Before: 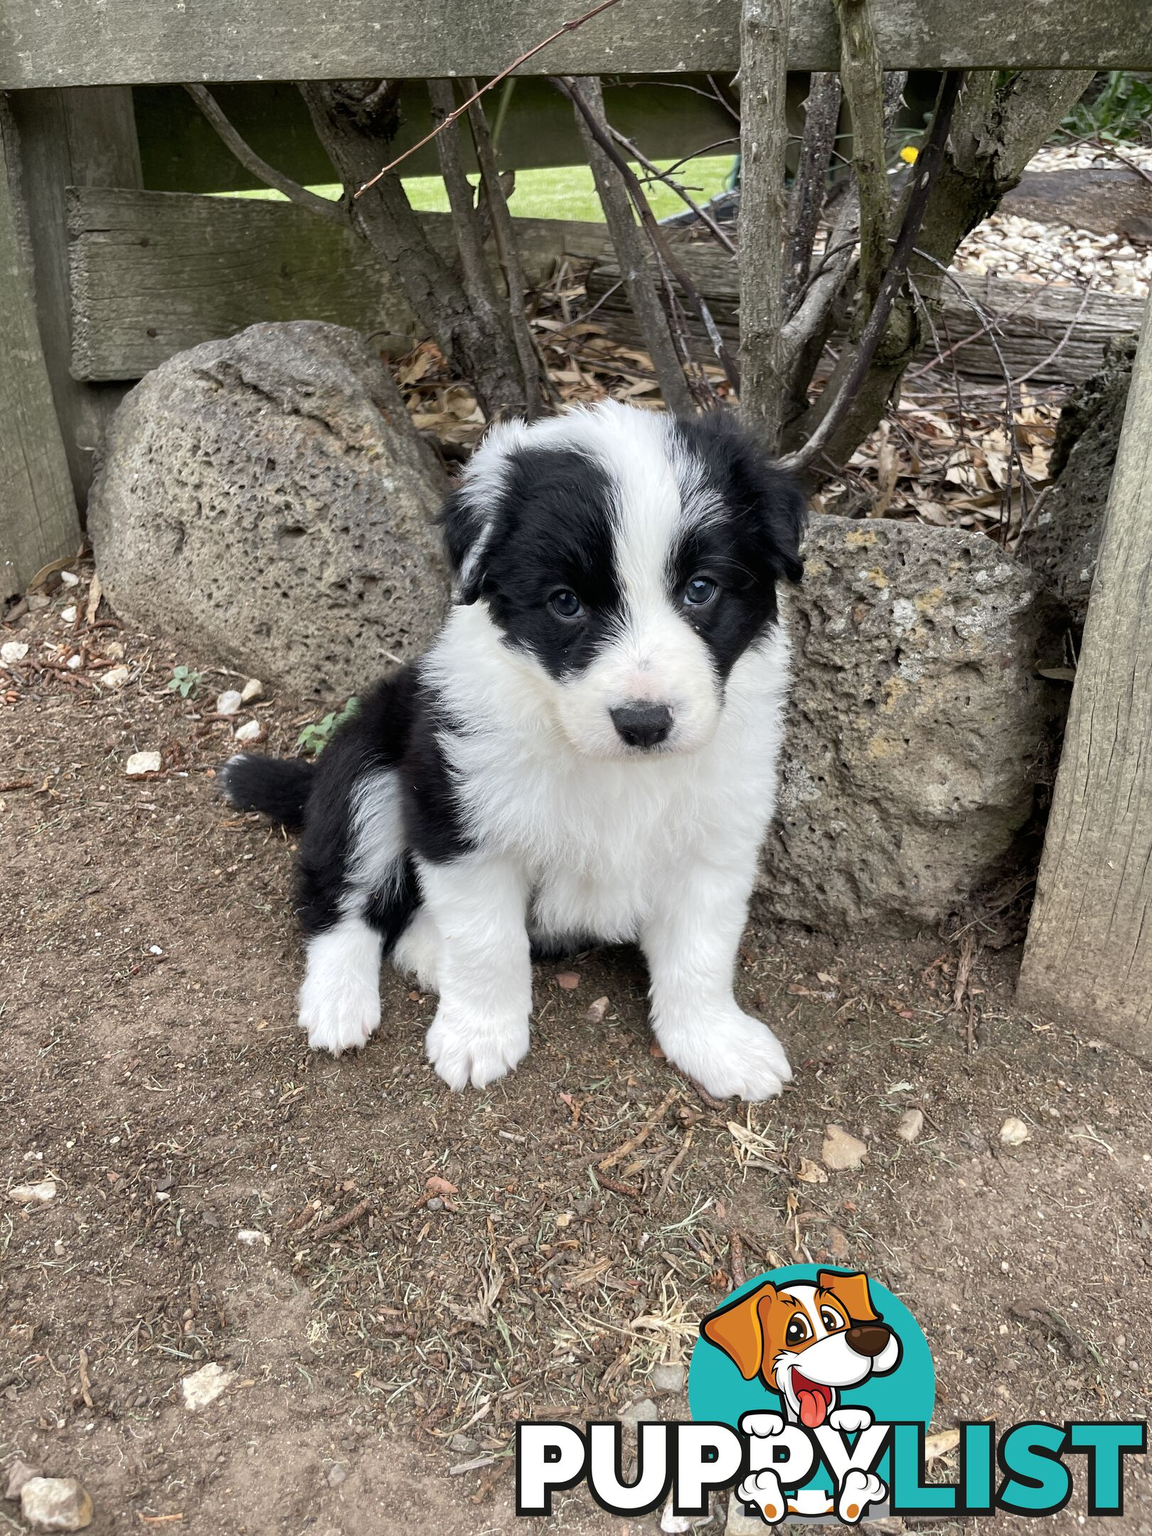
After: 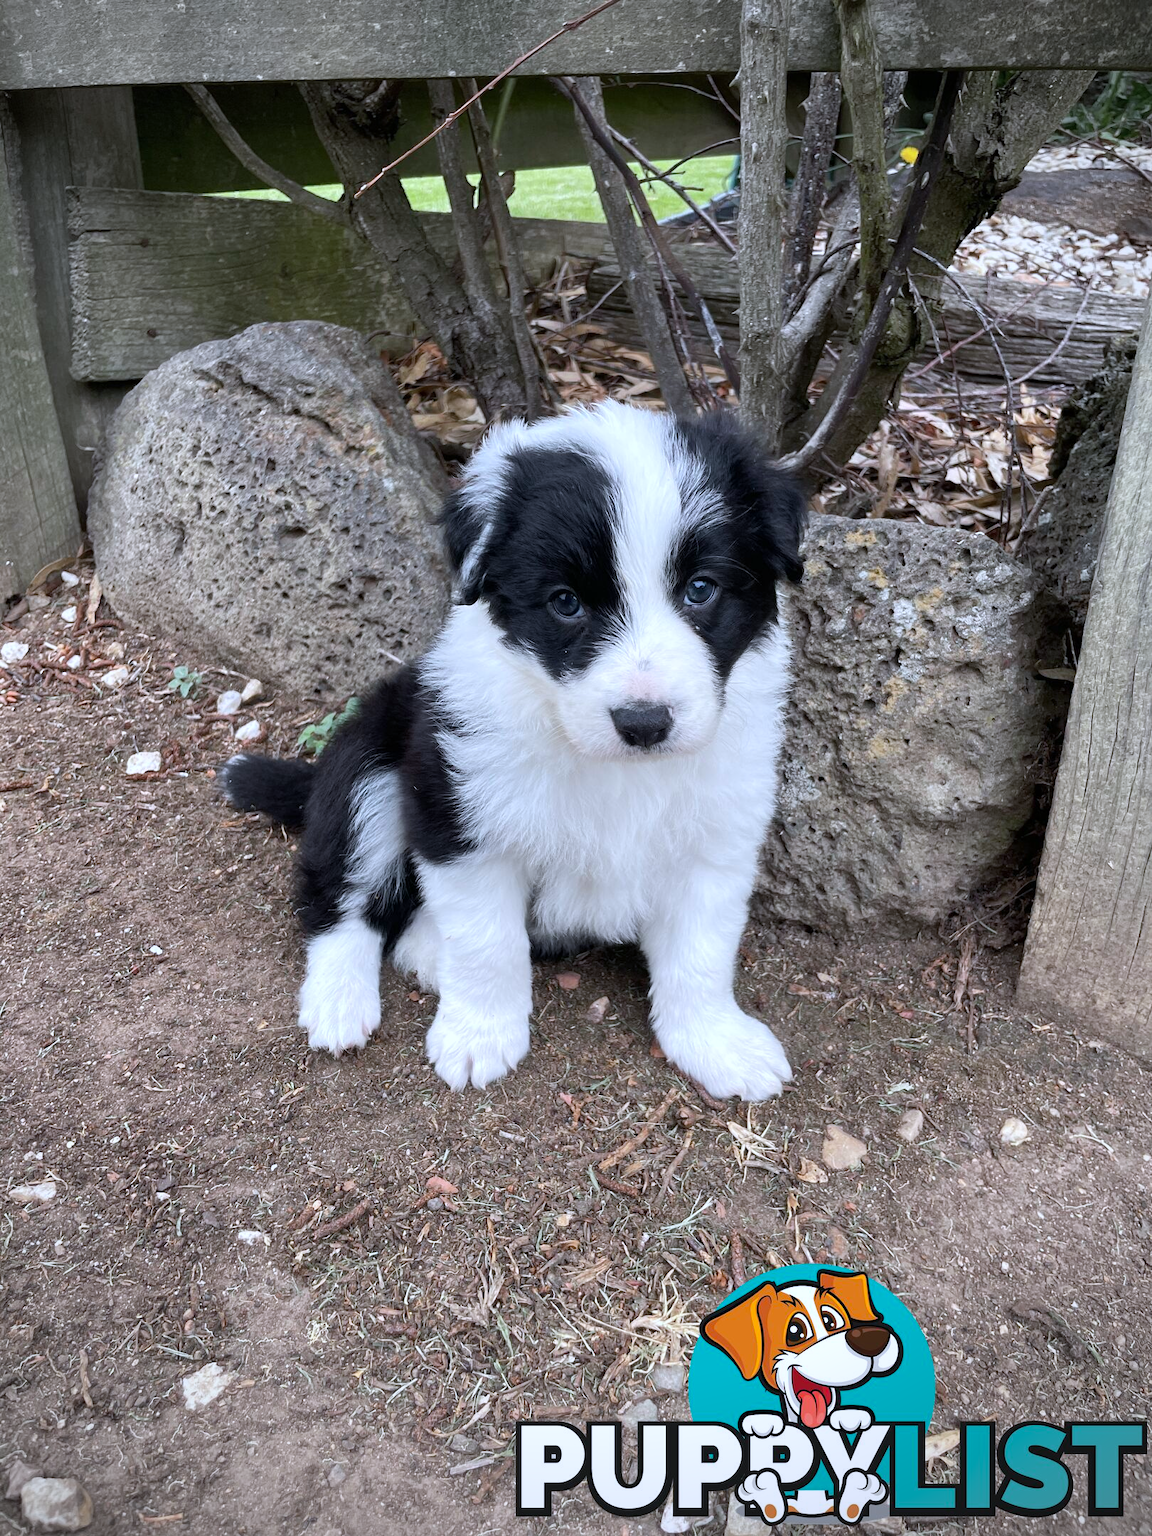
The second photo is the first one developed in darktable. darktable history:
vignetting: unbound false
color calibration: illuminant custom, x 0.372, y 0.383, temperature 4279.57 K
